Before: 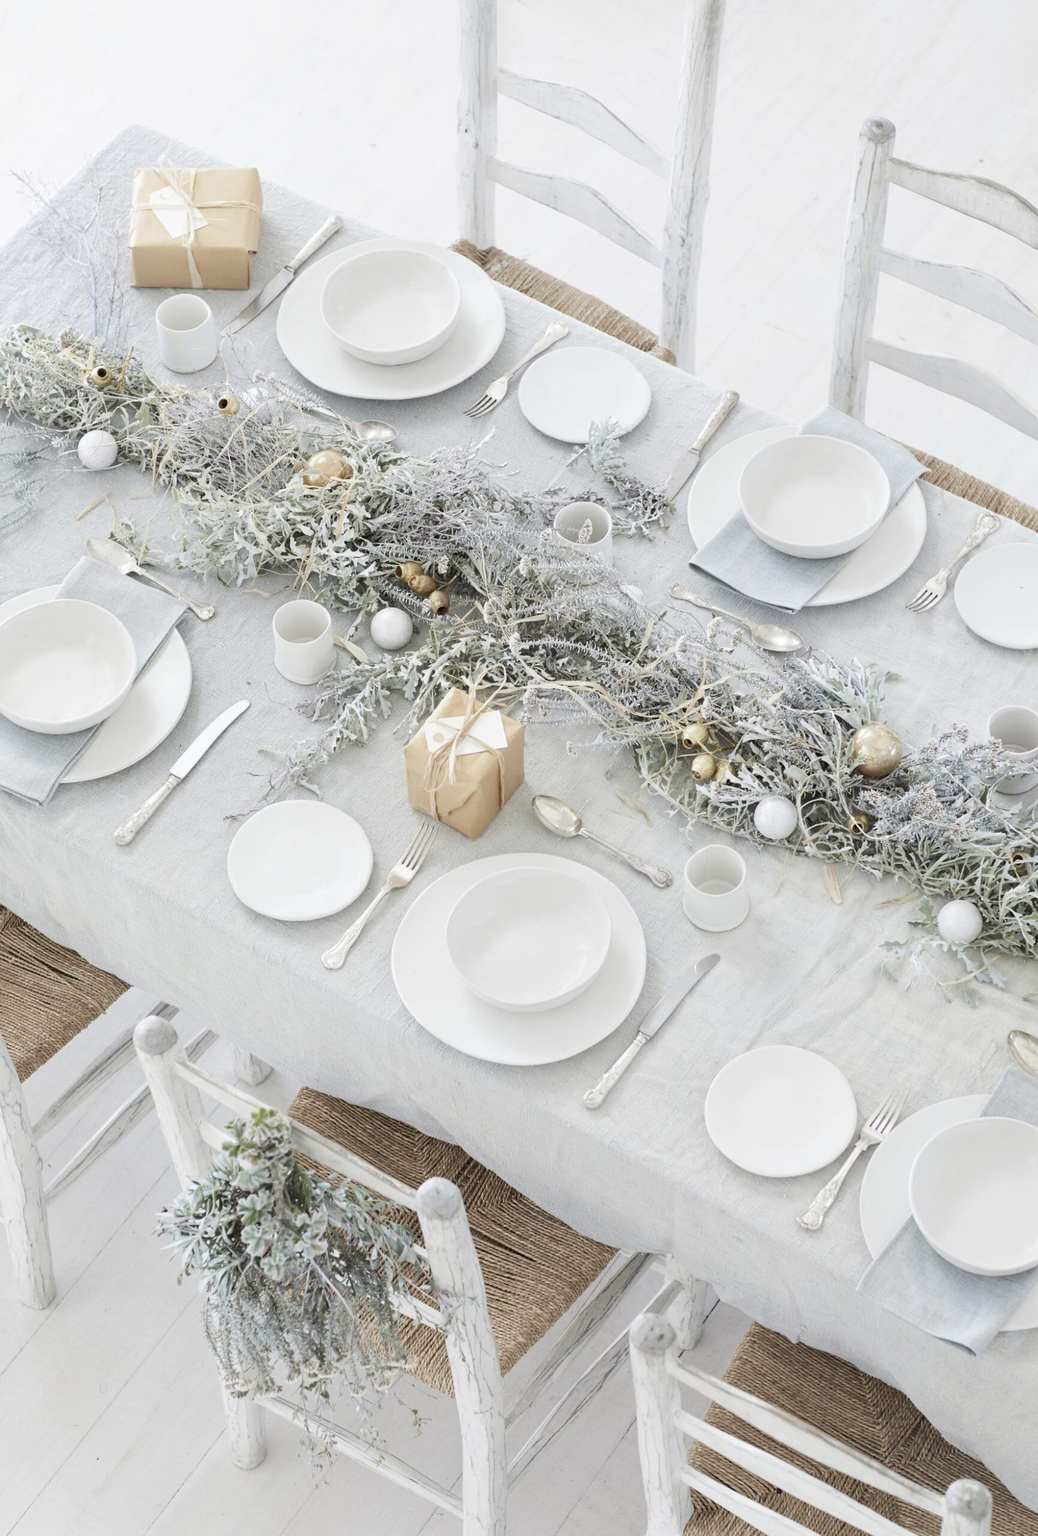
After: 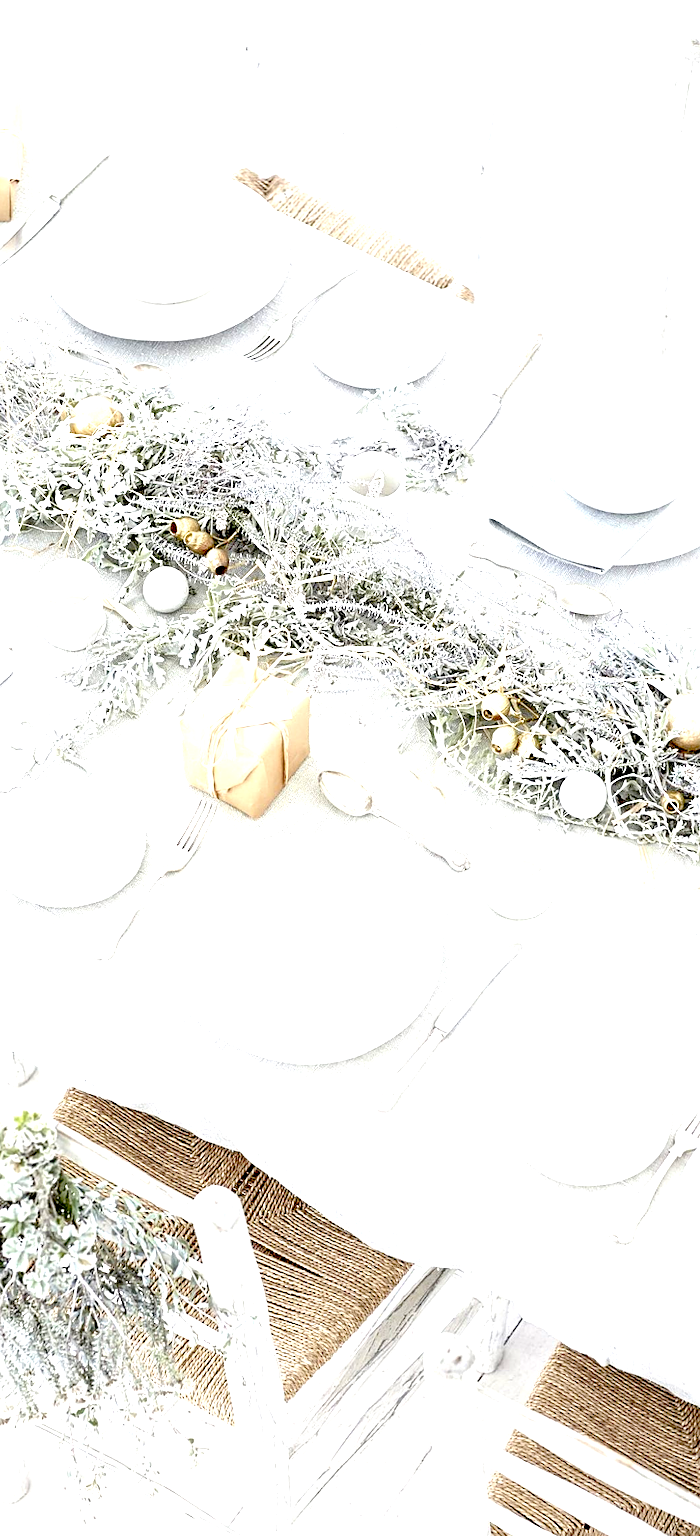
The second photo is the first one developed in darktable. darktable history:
exposure: black level correction 0.036, exposure 0.91 EV, compensate exposure bias true, compensate highlight preservation false
tone equalizer: -8 EV -0.405 EV, -7 EV -0.389 EV, -6 EV -0.301 EV, -5 EV -0.236 EV, -3 EV 0.198 EV, -2 EV 0.304 EV, -1 EV 0.376 EV, +0 EV 0.407 EV
local contrast: detail 109%
sharpen: on, module defaults
crop and rotate: left 23.048%, top 5.64%, right 14.838%, bottom 2.289%
